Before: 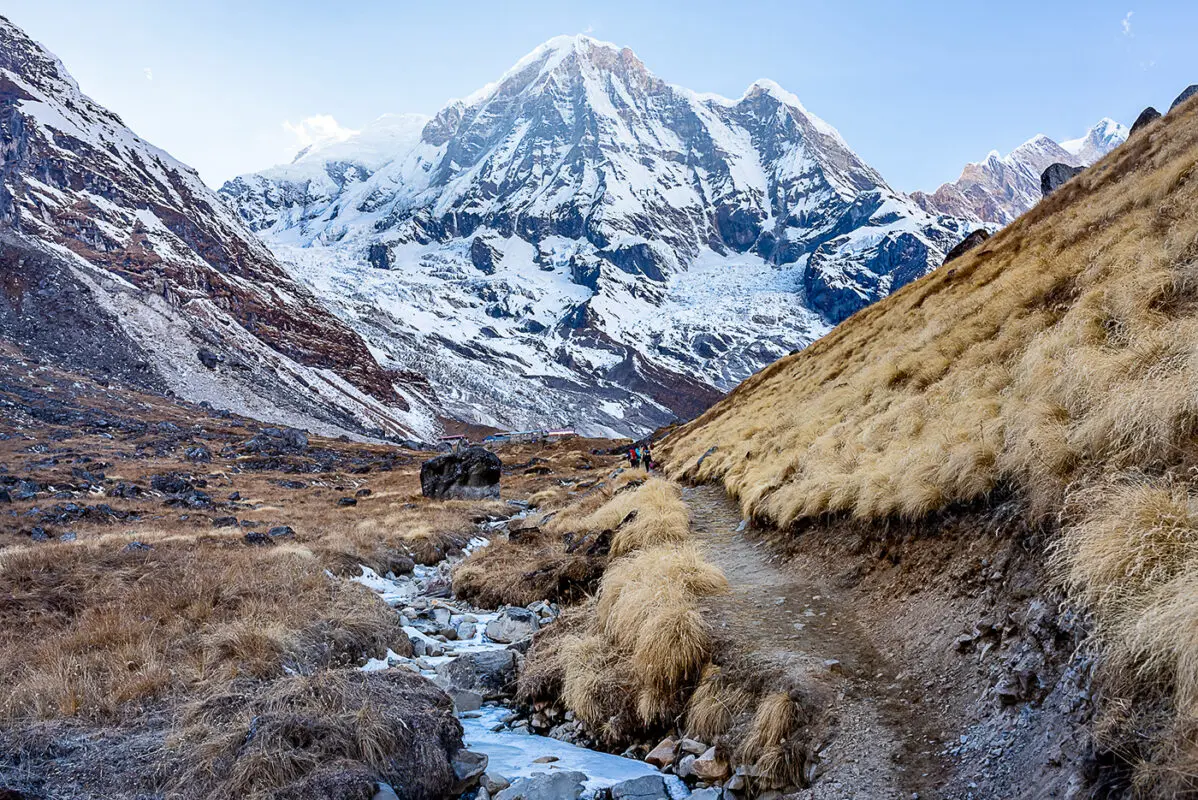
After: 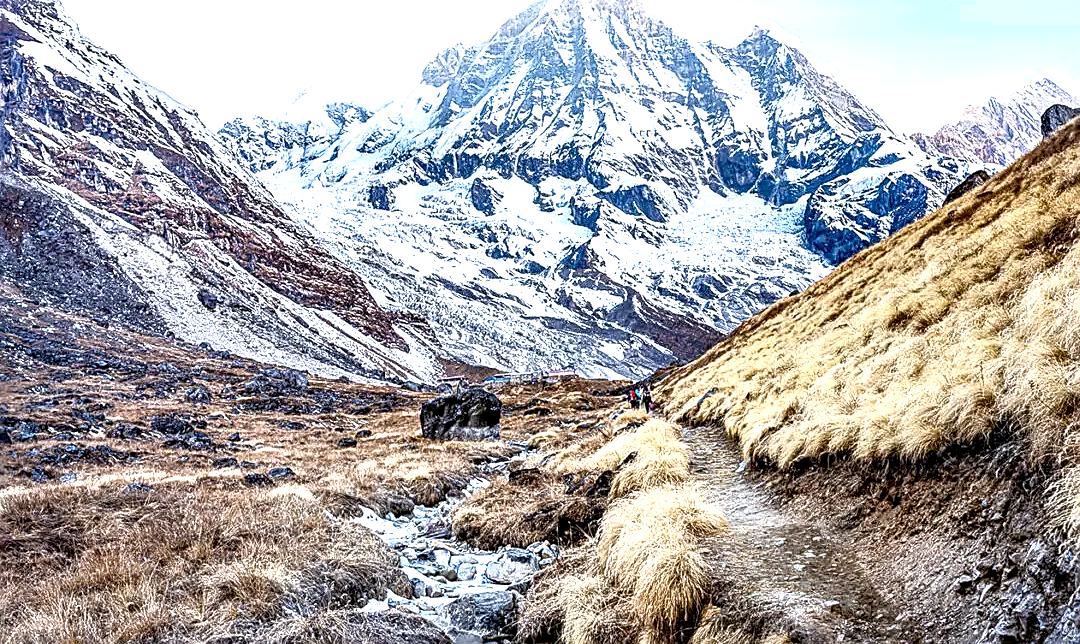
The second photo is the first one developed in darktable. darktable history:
local contrast: highlights 63%, shadows 54%, detail 168%, midtone range 0.519
shadows and highlights: shadows -0.874, highlights 39.64
crop: top 7.459%, right 9.81%, bottom 12.026%
sharpen: on, module defaults
exposure: exposure 0.772 EV, compensate highlight preservation false
